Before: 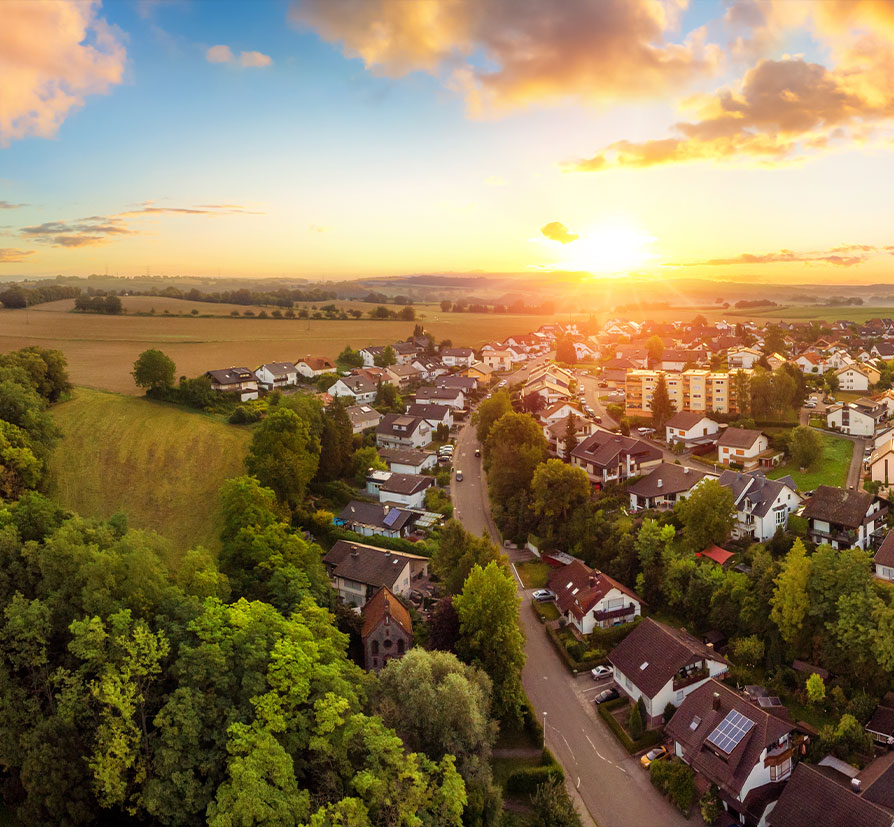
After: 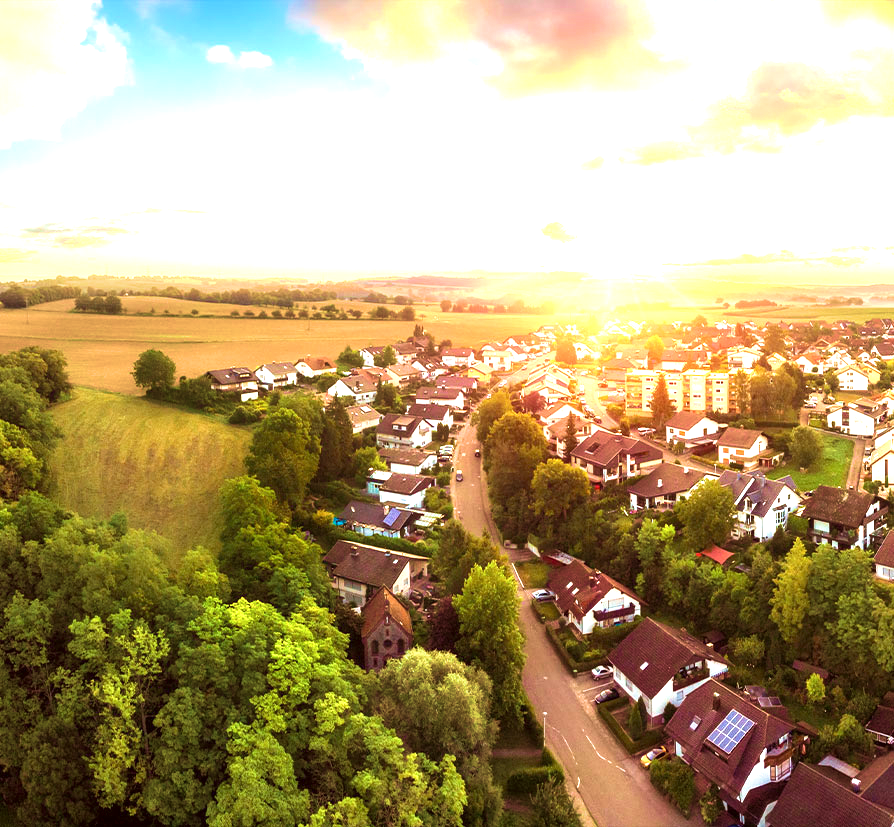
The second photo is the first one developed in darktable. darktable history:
color correction: highlights a* -4.98, highlights b* -3.76, shadows a* 3.83, shadows b* 4.08
velvia: strength 74%
exposure: exposure 1.137 EV, compensate highlight preservation false
tone equalizer: -8 EV -0.001 EV, -7 EV 0.001 EV, -6 EV -0.002 EV, -5 EV -0.003 EV, -4 EV -0.062 EV, -3 EV -0.222 EV, -2 EV -0.267 EV, -1 EV 0.105 EV, +0 EV 0.303 EV
